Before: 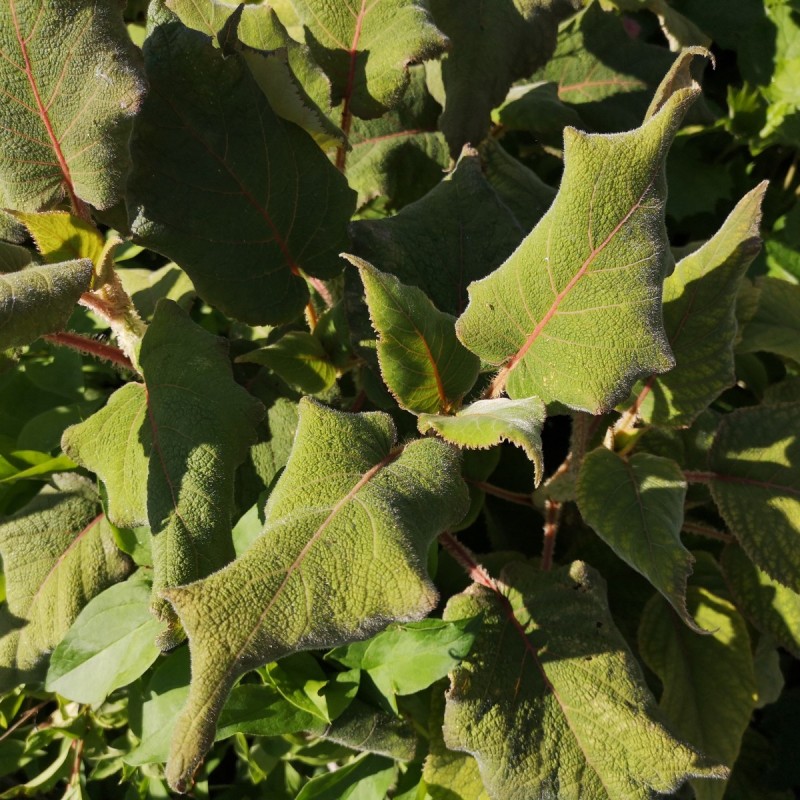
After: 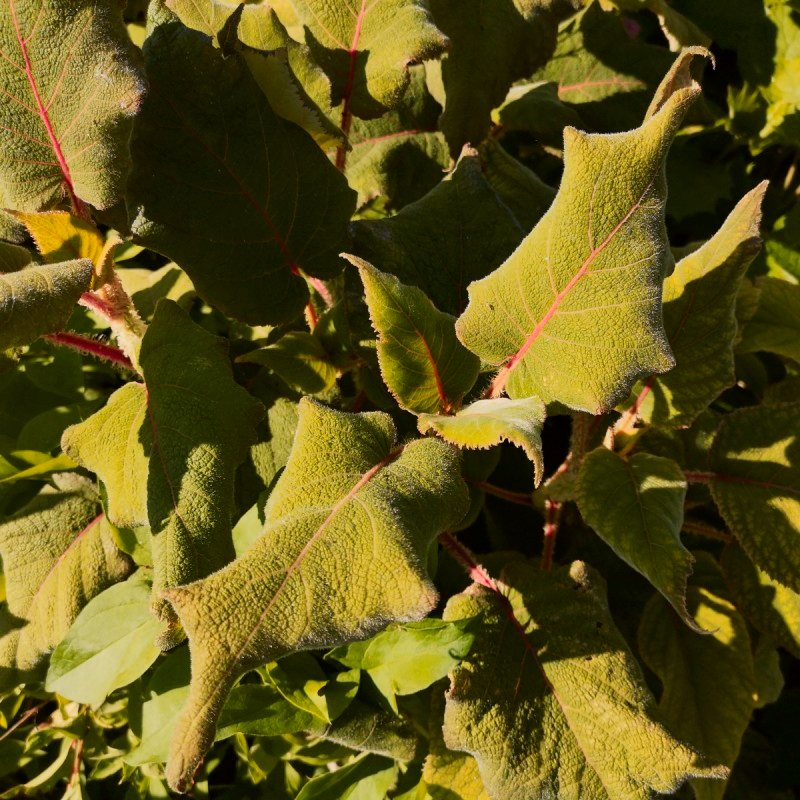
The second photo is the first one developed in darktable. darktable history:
tone curve: curves: ch0 [(0, 0) (0.091, 0.066) (0.184, 0.16) (0.491, 0.519) (0.748, 0.765) (1, 0.919)]; ch1 [(0, 0) (0.179, 0.173) (0.322, 0.32) (0.424, 0.424) (0.502, 0.504) (0.56, 0.575) (0.631, 0.675) (0.777, 0.806) (1, 1)]; ch2 [(0, 0) (0.434, 0.447) (0.497, 0.498) (0.539, 0.566) (0.676, 0.691) (1, 1)], color space Lab, independent channels, preserve colors none
color zones: curves: ch1 [(0.235, 0.558) (0.75, 0.5)]; ch2 [(0.25, 0.462) (0.749, 0.457)], mix 25.94%
exposure: compensate highlight preservation false
